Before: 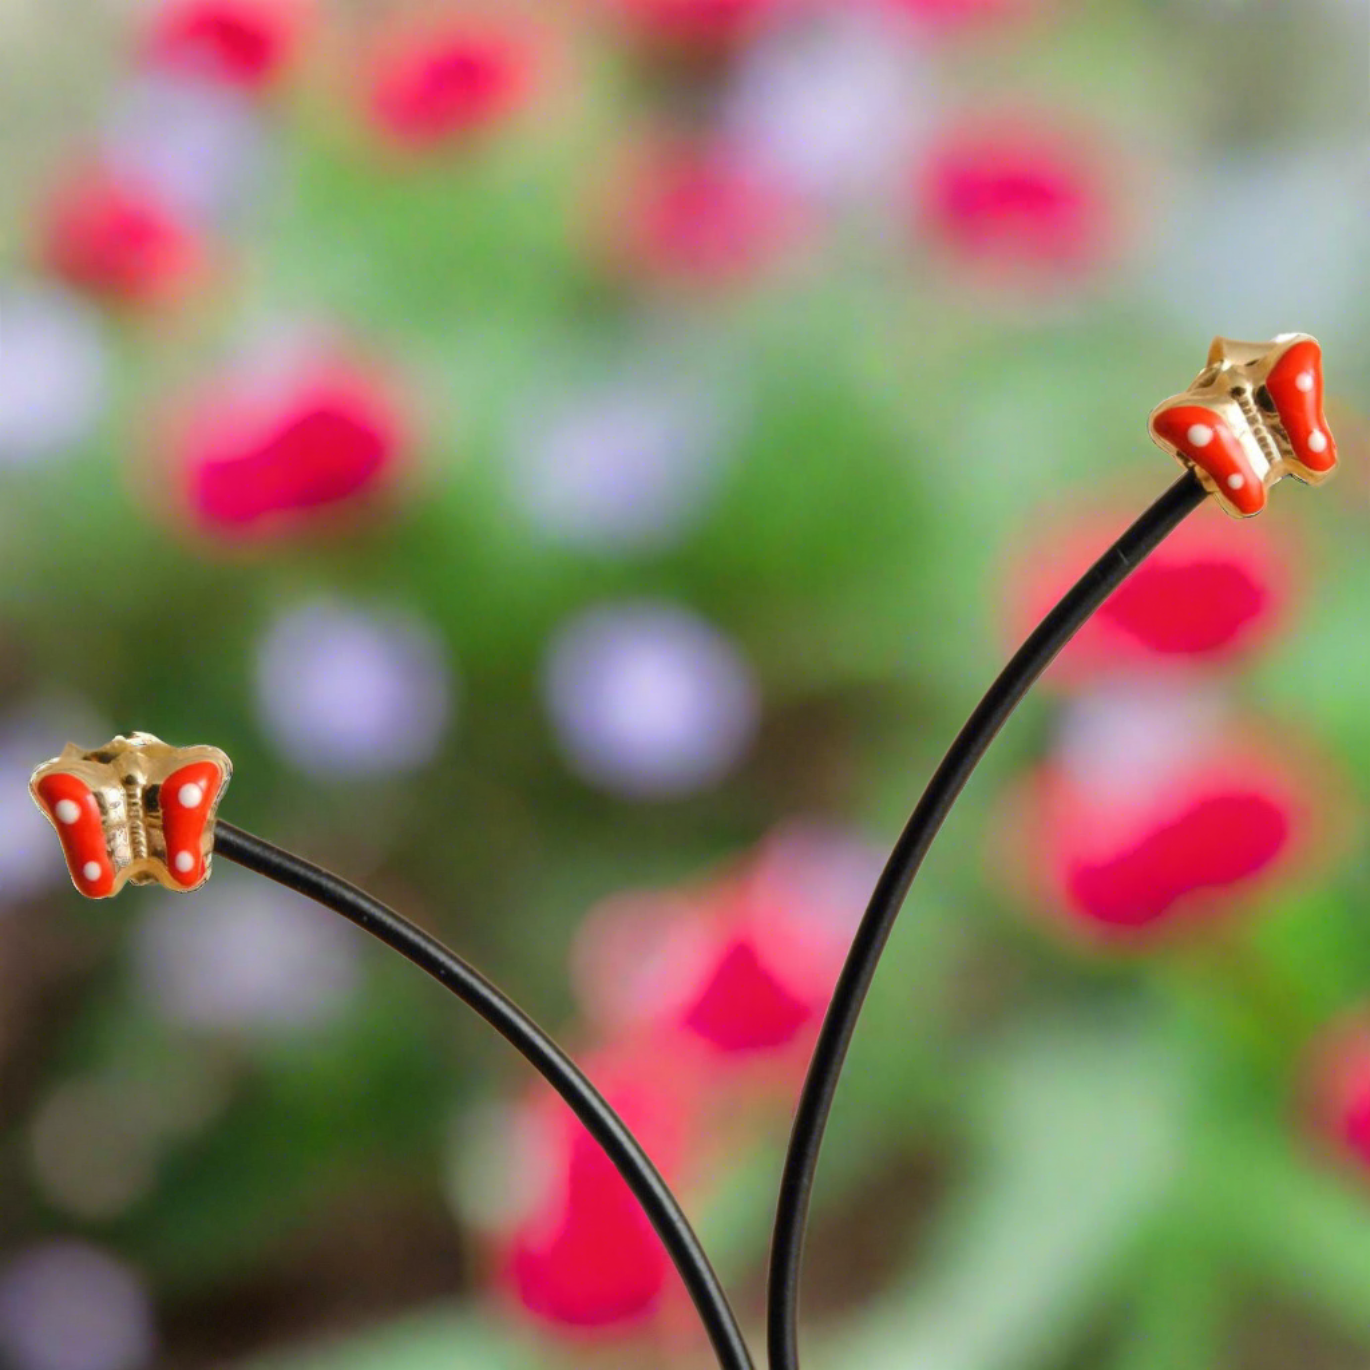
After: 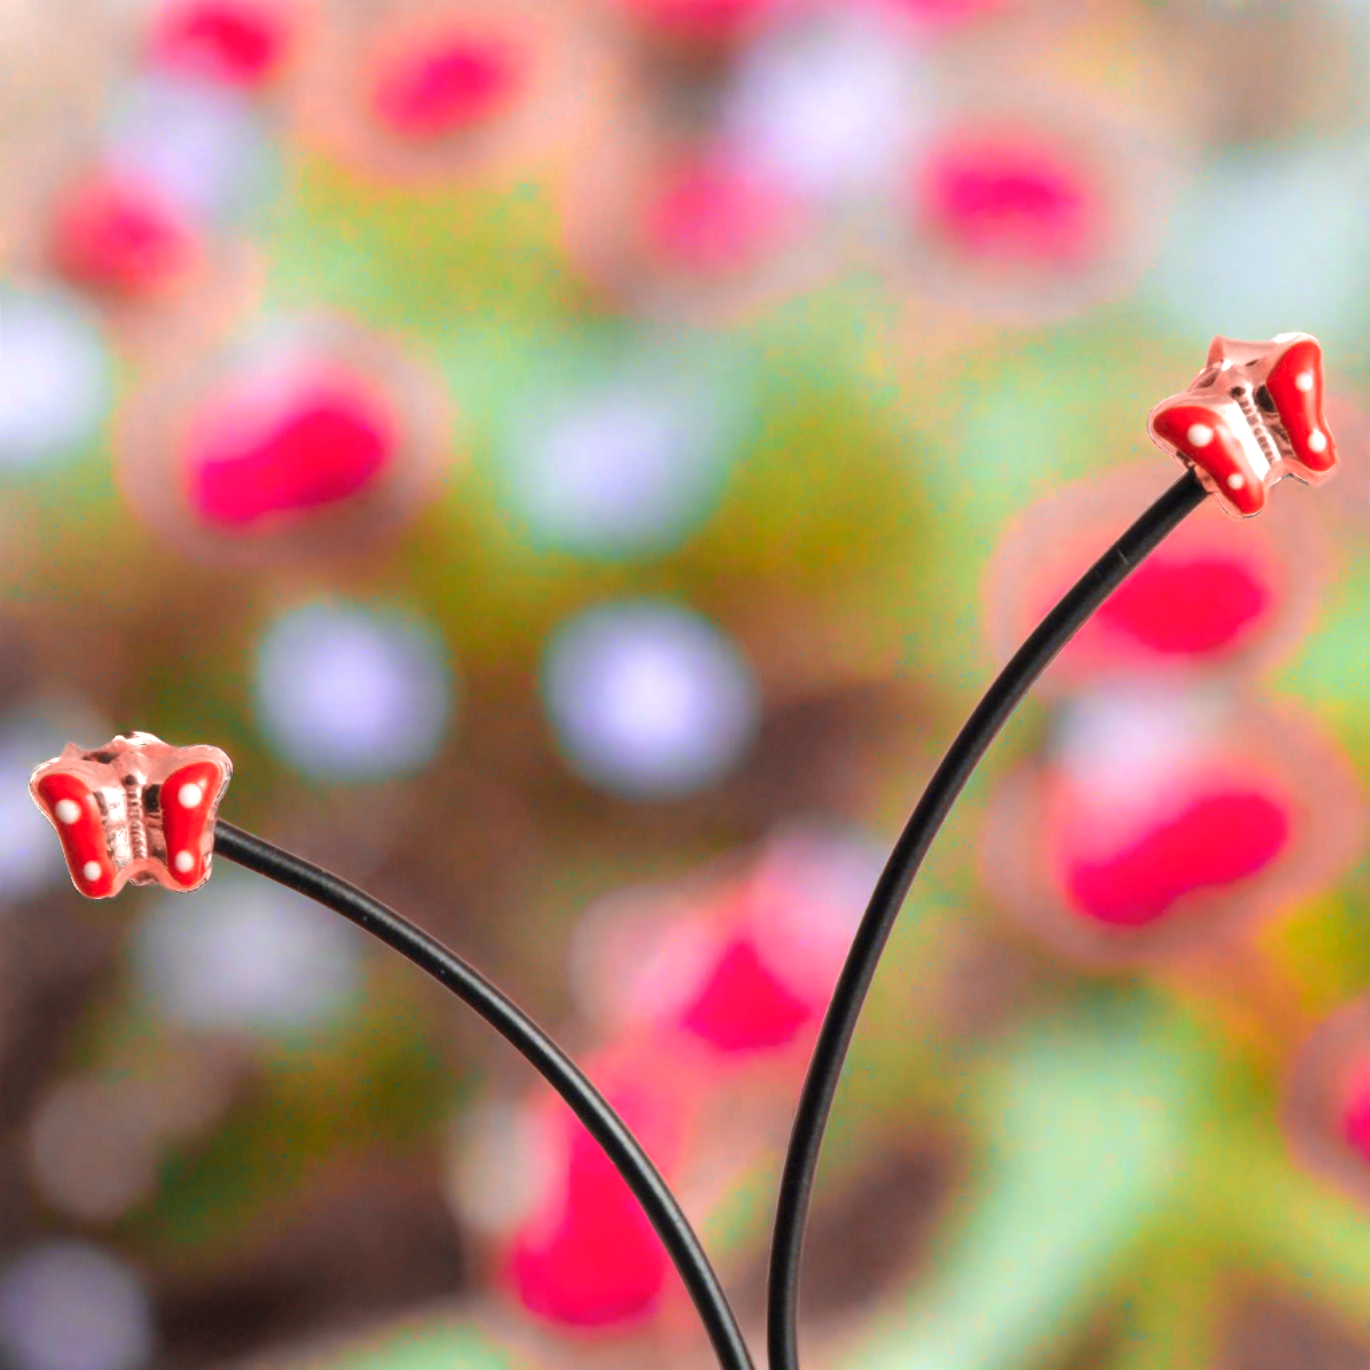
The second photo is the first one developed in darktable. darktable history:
color zones: curves: ch2 [(0, 0.5) (0.084, 0.497) (0.323, 0.335) (0.4, 0.497) (1, 0.5)], process mode strong
exposure: black level correction 0, exposure 0.5 EV, compensate exposure bias true, compensate highlight preservation false
